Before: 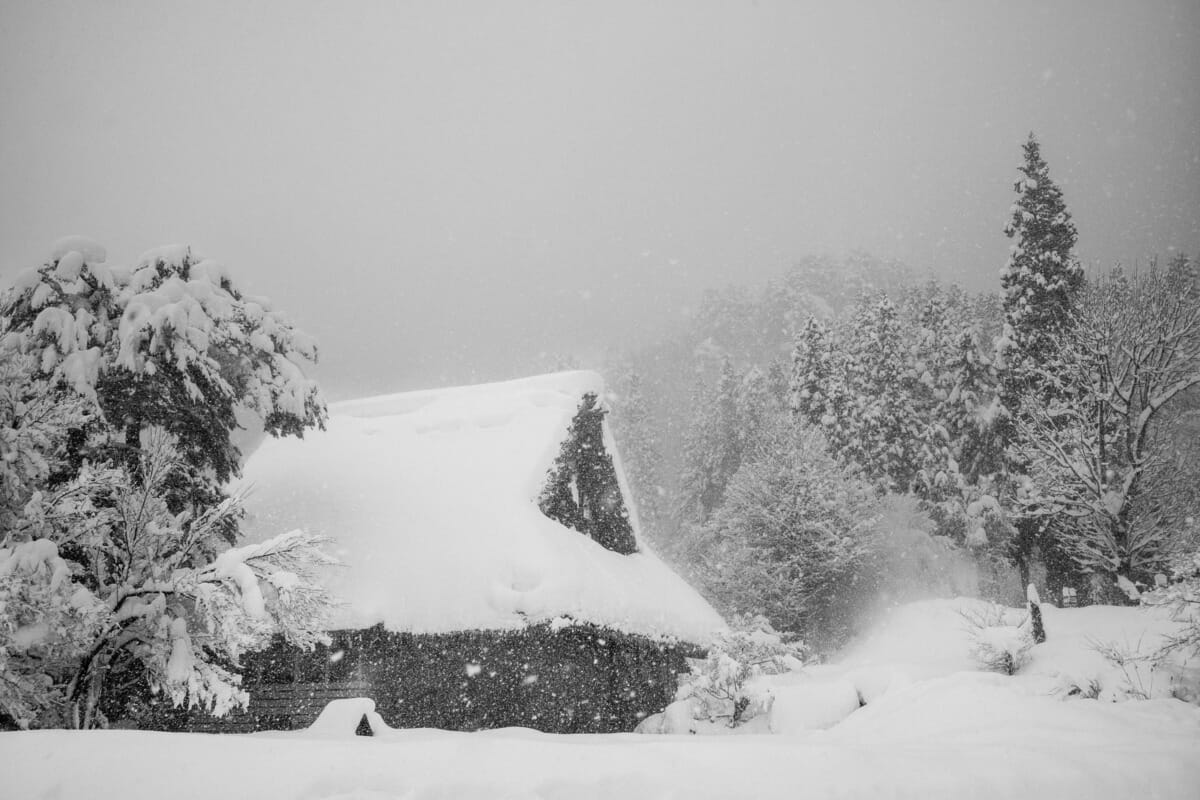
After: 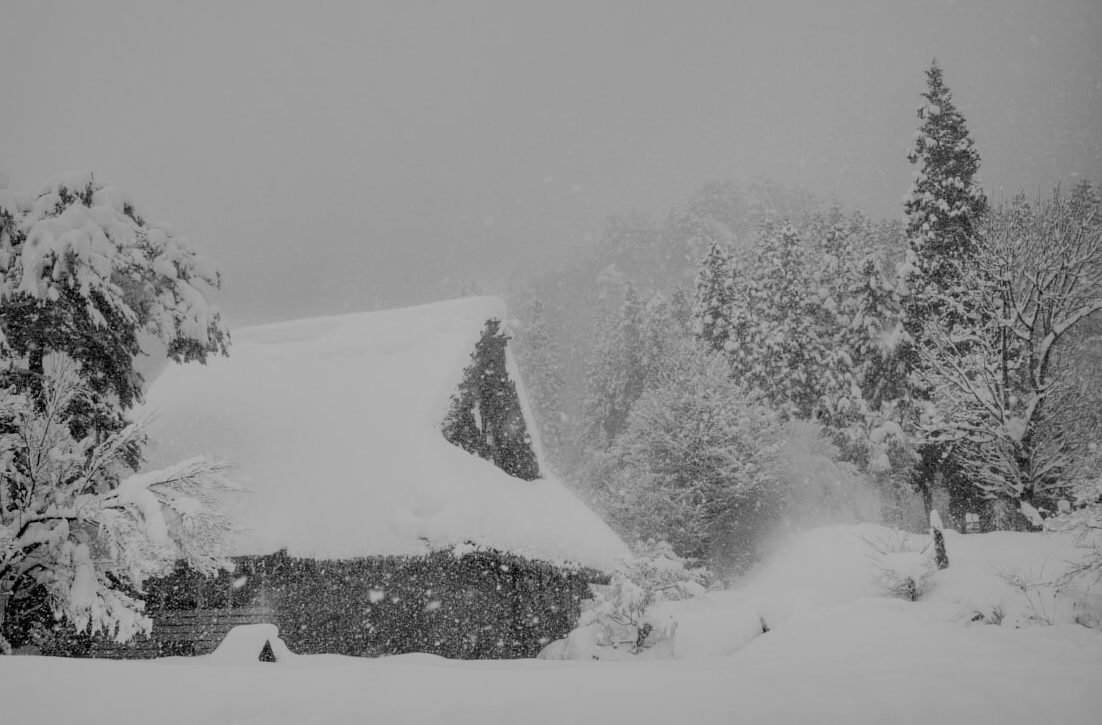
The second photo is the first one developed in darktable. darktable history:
filmic rgb: black relative exposure -7.1 EV, white relative exposure 5.38 EV, hardness 3.02, color science v6 (2022)
shadows and highlights: shadows 40, highlights -59.75
crop and rotate: left 8.141%, top 9.267%
